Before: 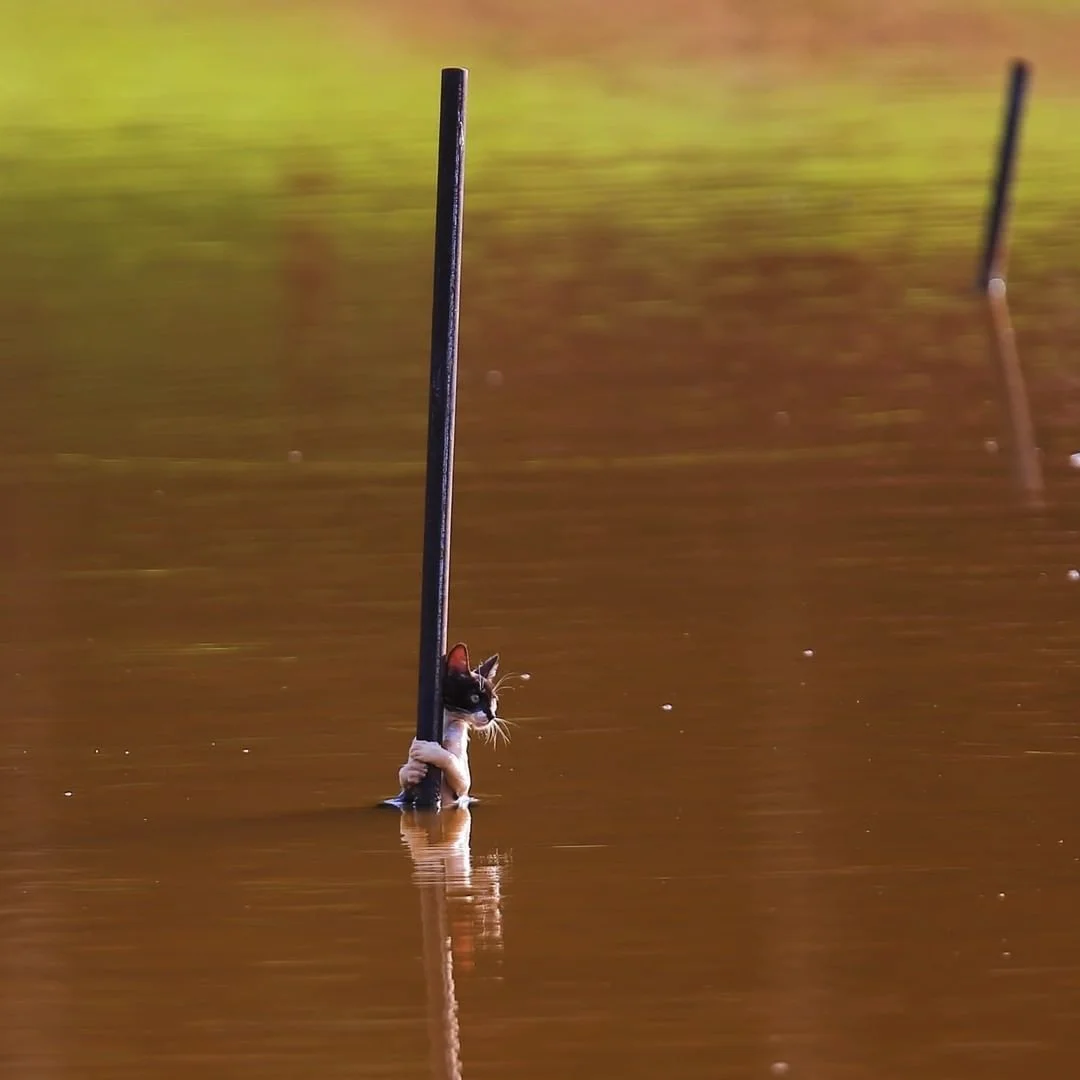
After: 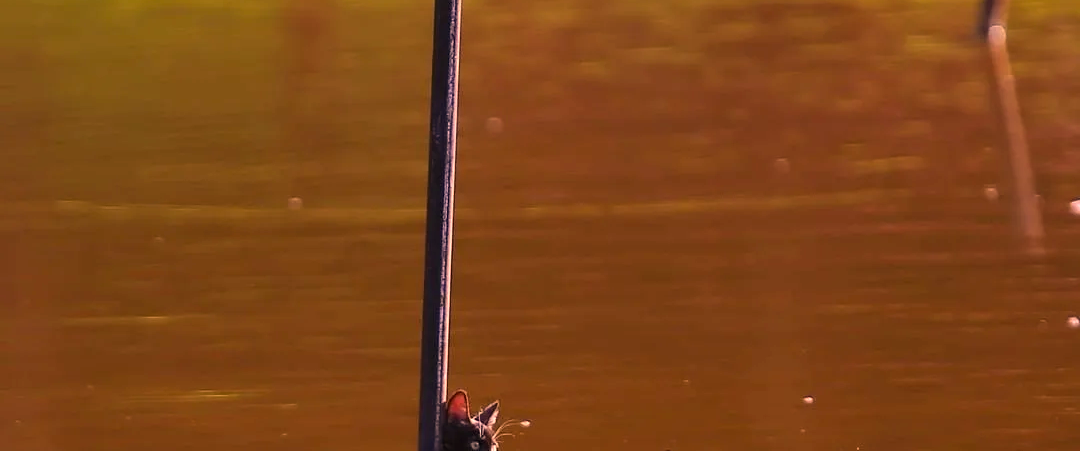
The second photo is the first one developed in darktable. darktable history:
color correction: highlights a* 22.23, highlights b* 22.08
local contrast: mode bilateral grid, contrast 20, coarseness 51, detail 120%, midtone range 0.2
crop and rotate: top 23.569%, bottom 34.64%
exposure: exposure 0.378 EV, compensate highlight preservation false
